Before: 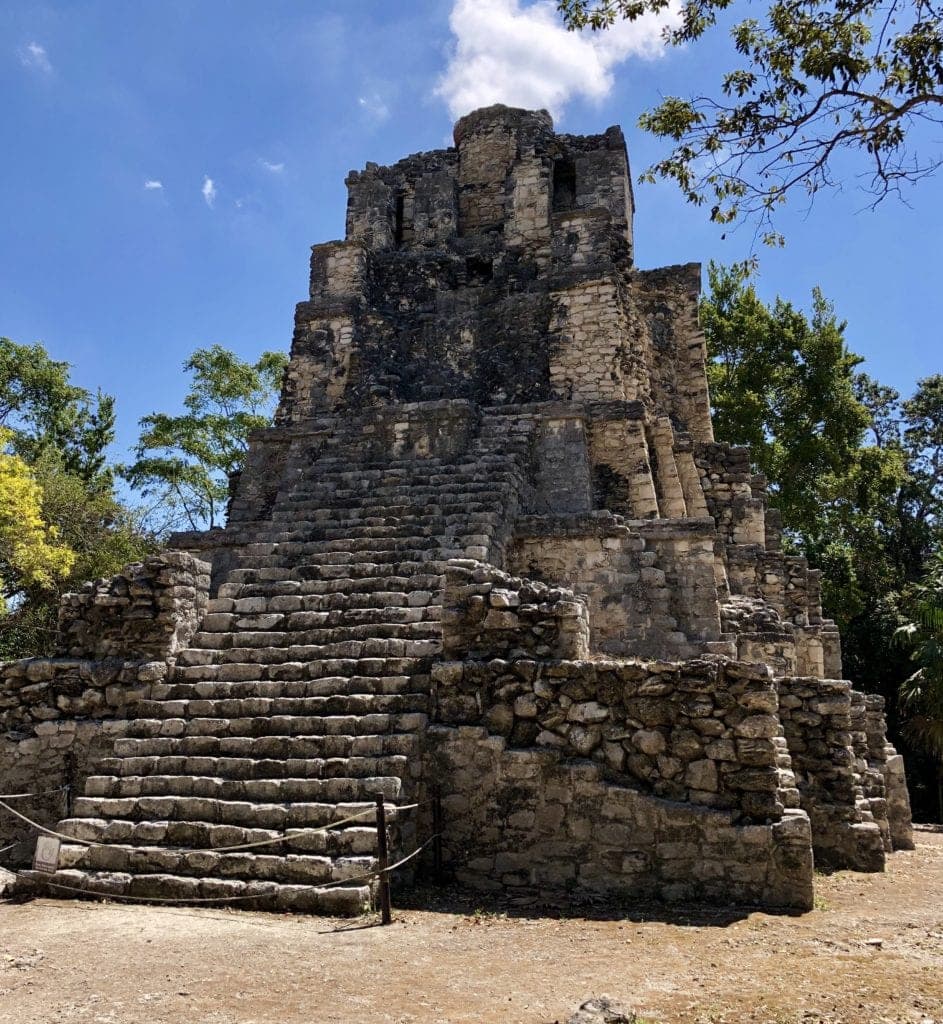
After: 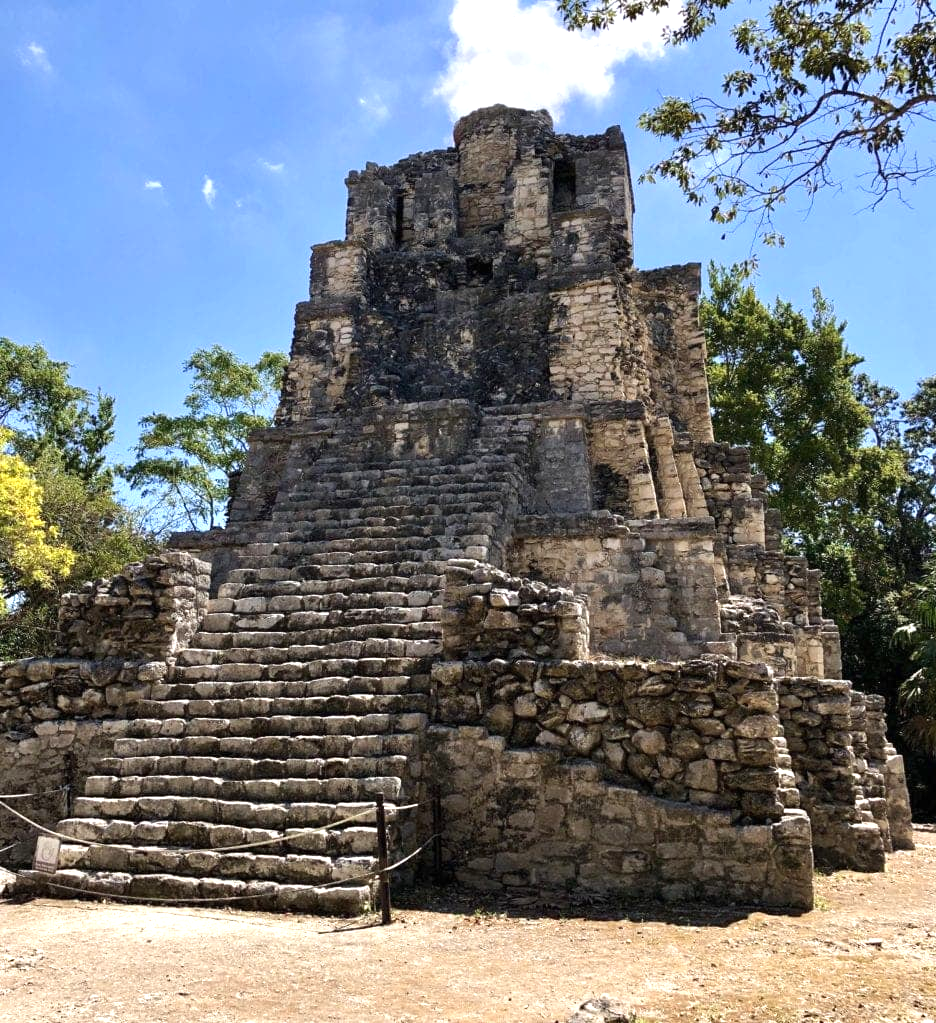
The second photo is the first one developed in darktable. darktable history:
exposure: black level correction 0, exposure 0.691 EV, compensate highlight preservation false
crop: bottom 0.052%
